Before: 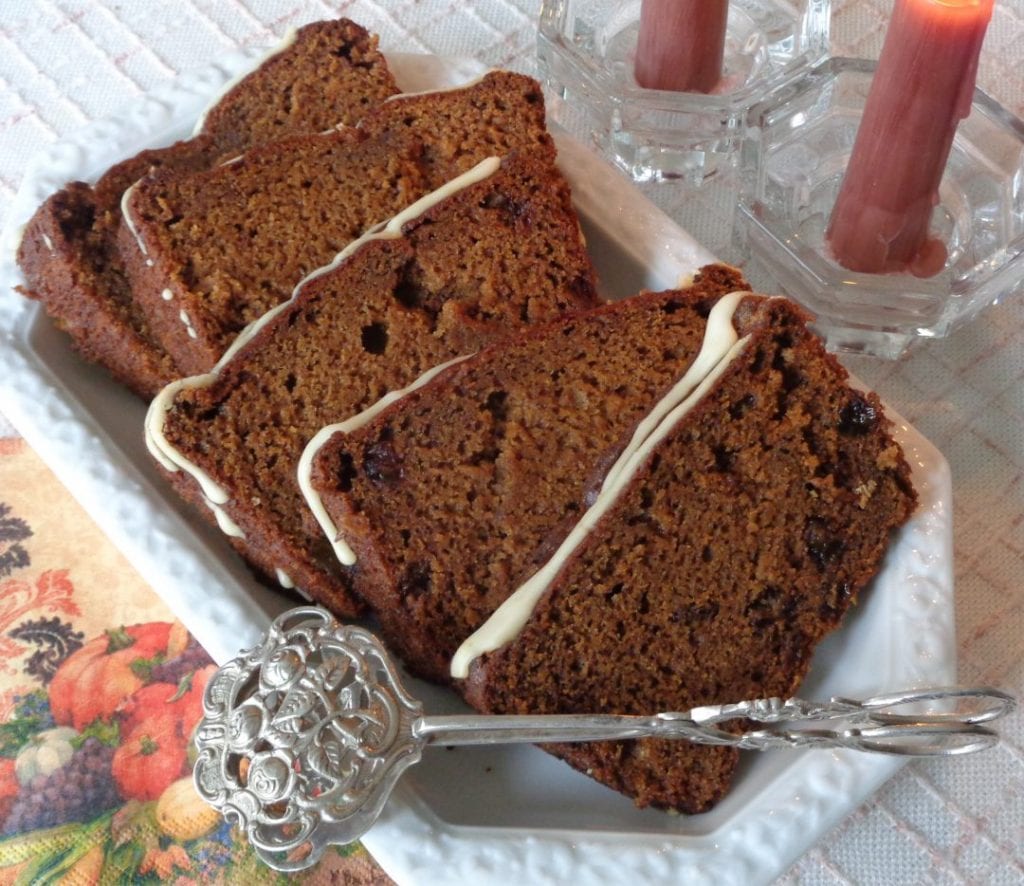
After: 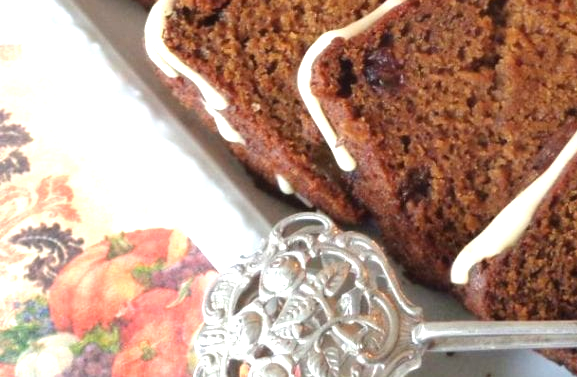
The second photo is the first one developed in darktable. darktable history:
crop: top 44.483%, right 43.593%, bottom 12.892%
exposure: exposure 1.089 EV, compensate highlight preservation false
contrast equalizer: octaves 7, y [[0.6 ×6], [0.55 ×6], [0 ×6], [0 ×6], [0 ×6]], mix -0.2
